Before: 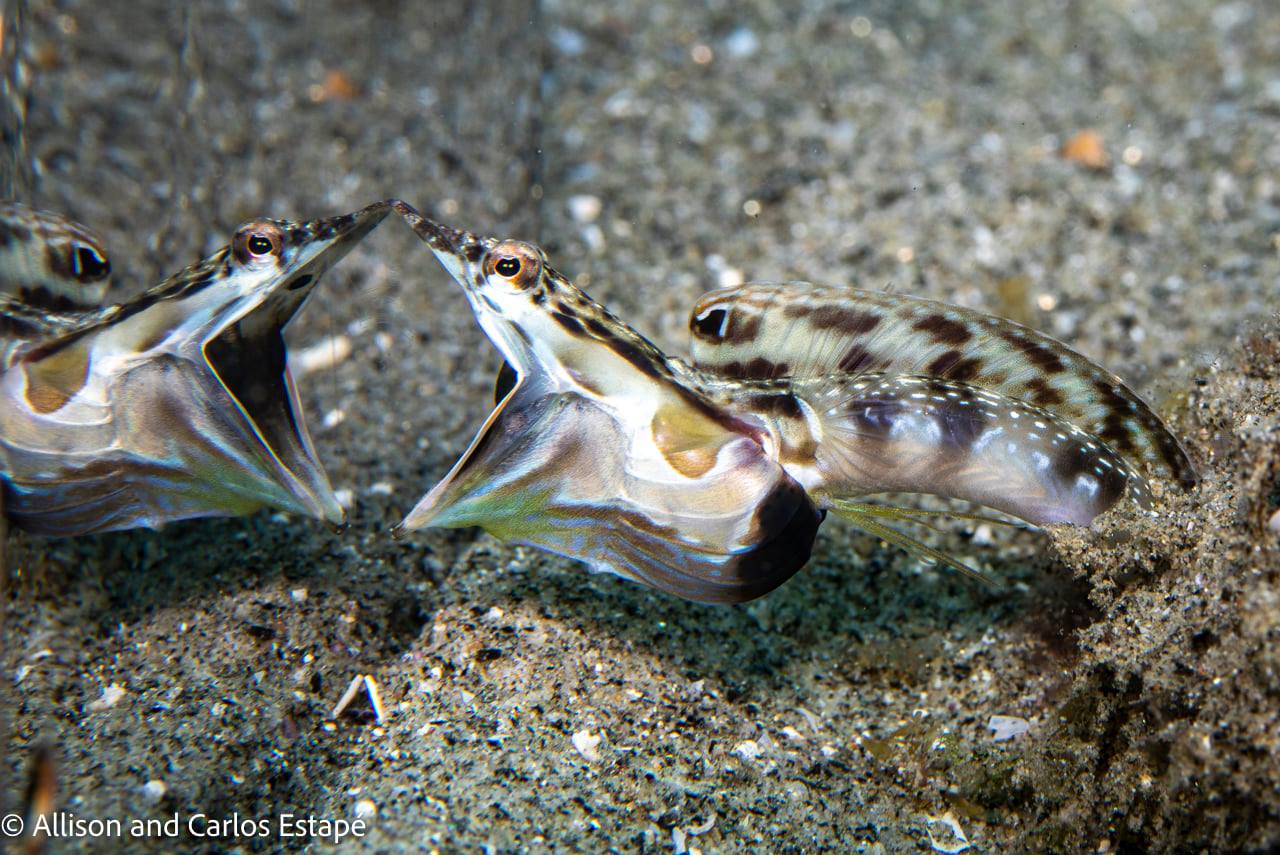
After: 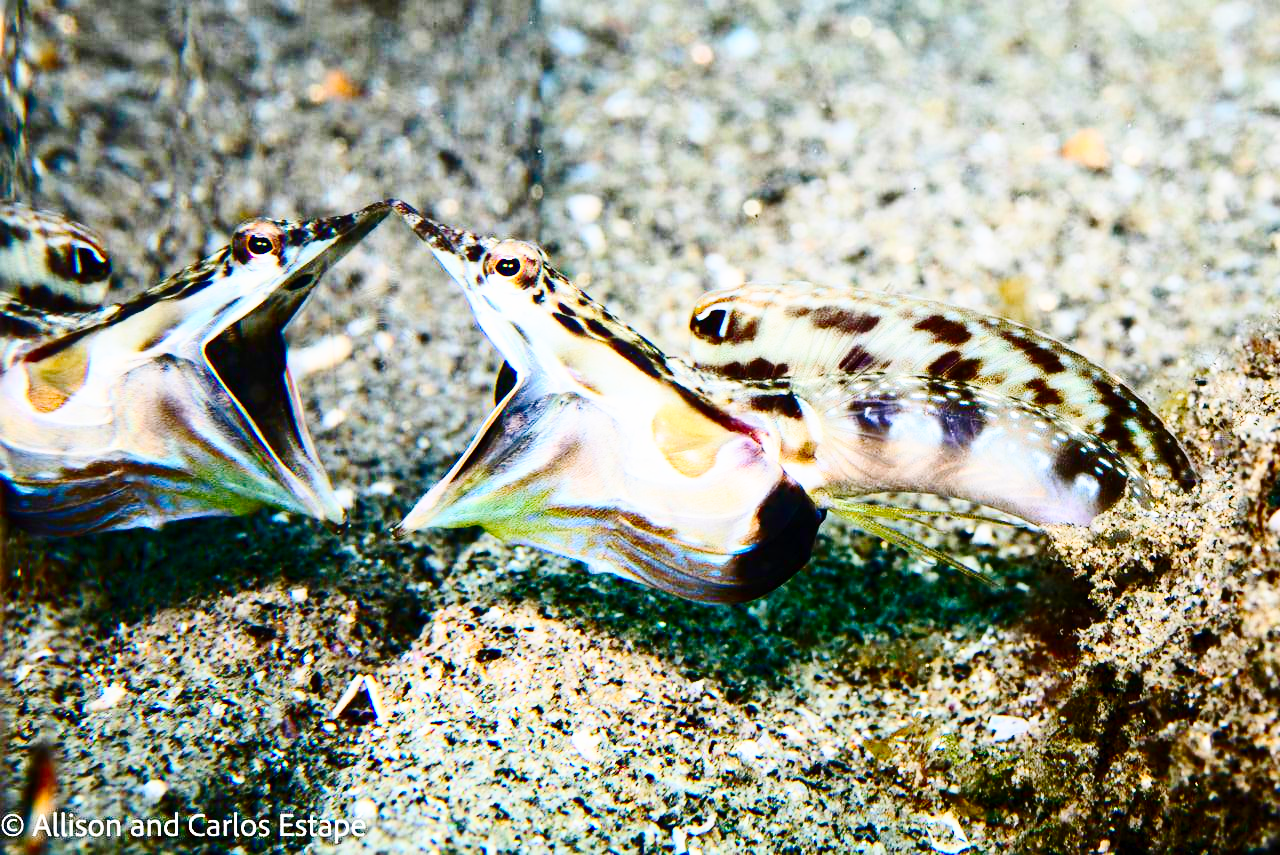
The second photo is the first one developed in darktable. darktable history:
base curve: curves: ch0 [(0, 0) (0.028, 0.03) (0.121, 0.232) (0.46, 0.748) (0.859, 0.968) (1, 1)], preserve colors none
color balance rgb: shadows lift › chroma 1%, shadows lift › hue 113°, highlights gain › chroma 0.2%, highlights gain › hue 333°, perceptual saturation grading › global saturation 20%, perceptual saturation grading › highlights -50%, perceptual saturation grading › shadows 25%, contrast -10%
contrast brightness saturation: contrast 0.4, brightness 0.05, saturation 0.25
